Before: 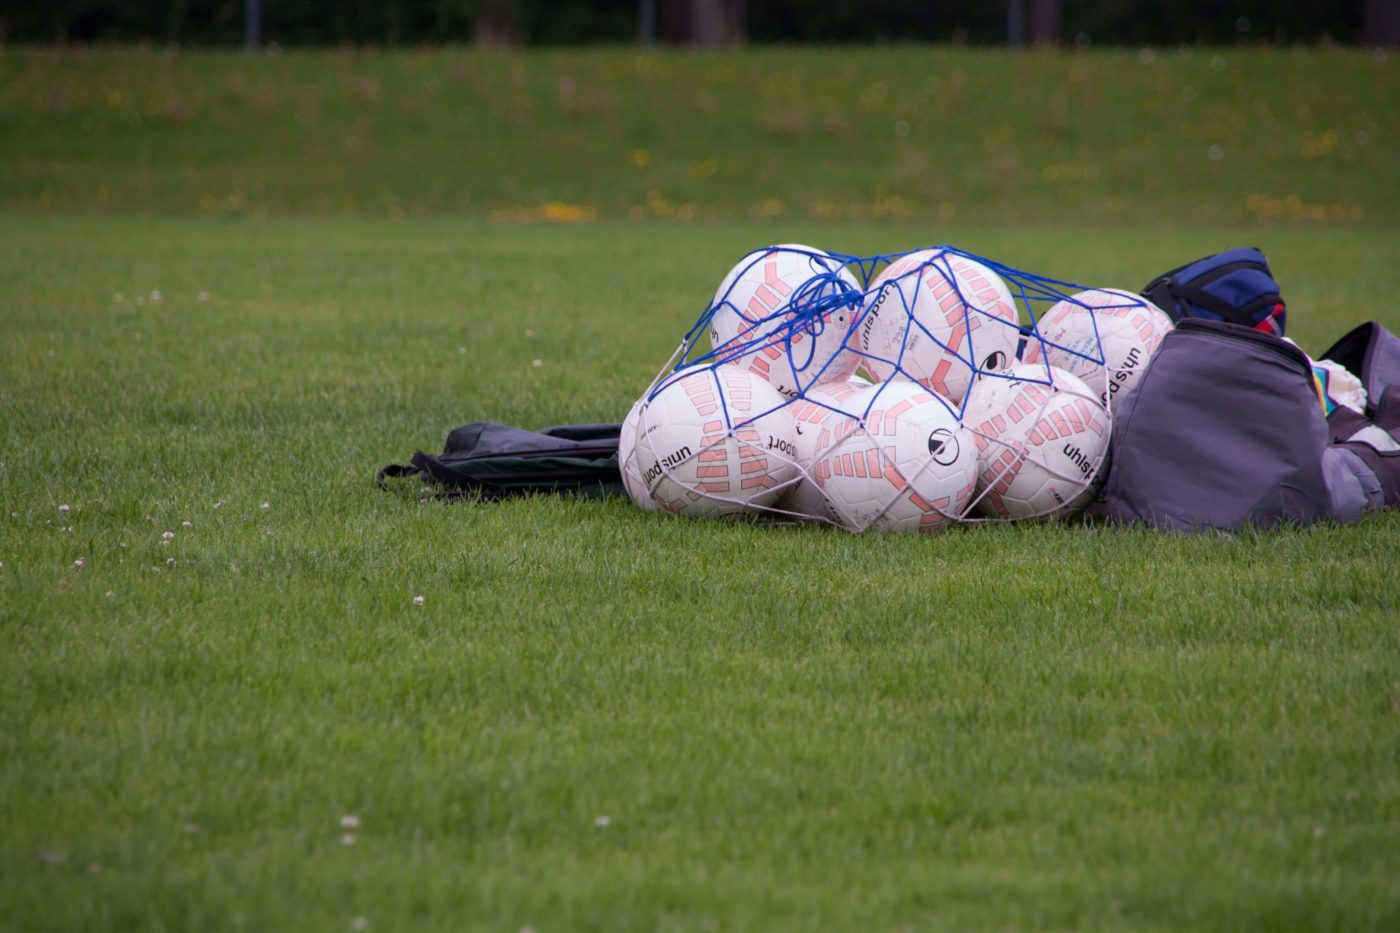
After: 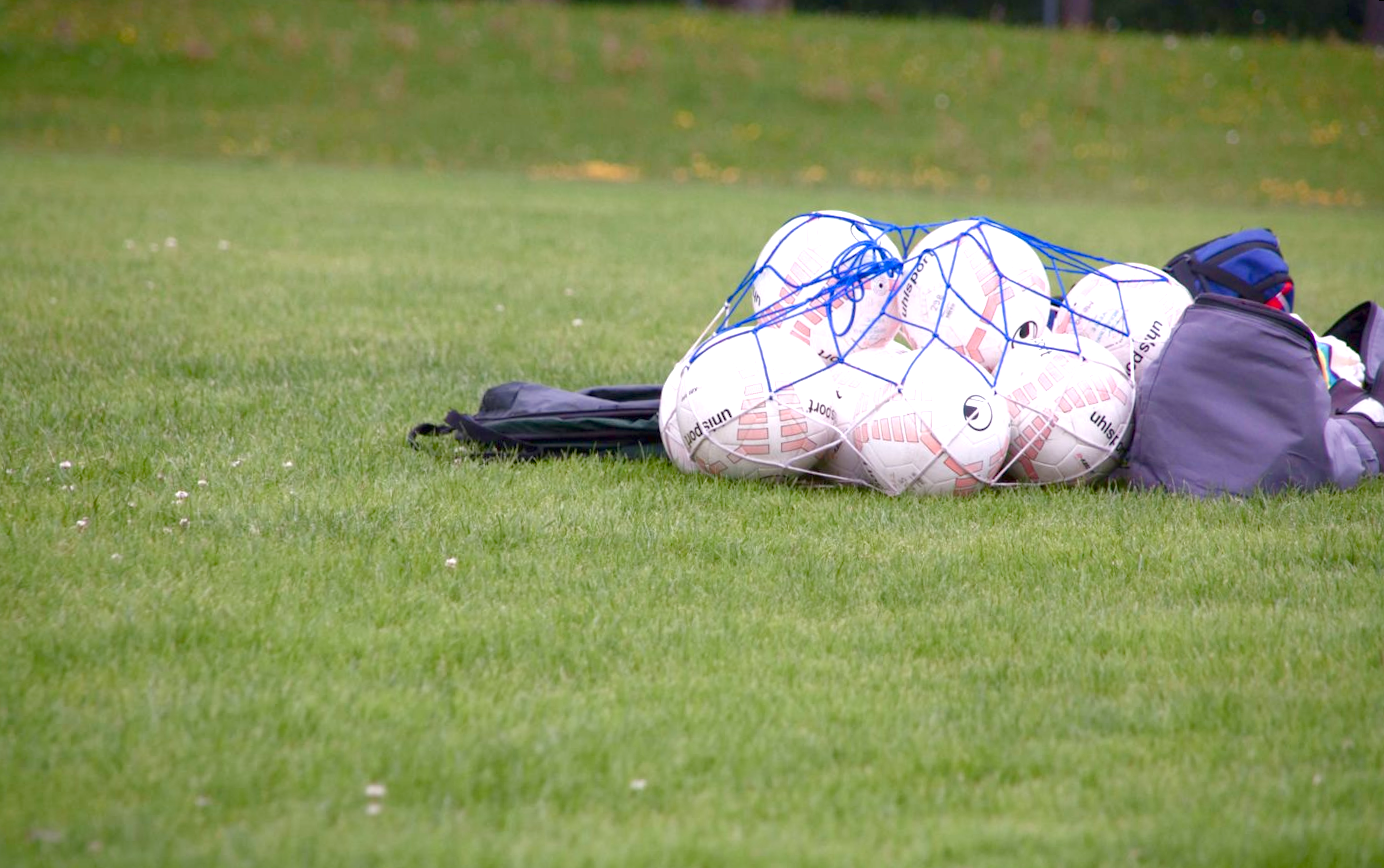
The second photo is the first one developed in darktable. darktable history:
rotate and perspective: rotation 0.679°, lens shift (horizontal) 0.136, crop left 0.009, crop right 0.991, crop top 0.078, crop bottom 0.95
color balance rgb: shadows lift › chroma 1%, shadows lift › hue 113°, highlights gain › chroma 0.2%, highlights gain › hue 333°, perceptual saturation grading › global saturation 20%, perceptual saturation grading › highlights -50%, perceptual saturation grading › shadows 25%, contrast -10%
exposure: black level correction 0, exposure 1.2 EV, compensate highlight preservation false
